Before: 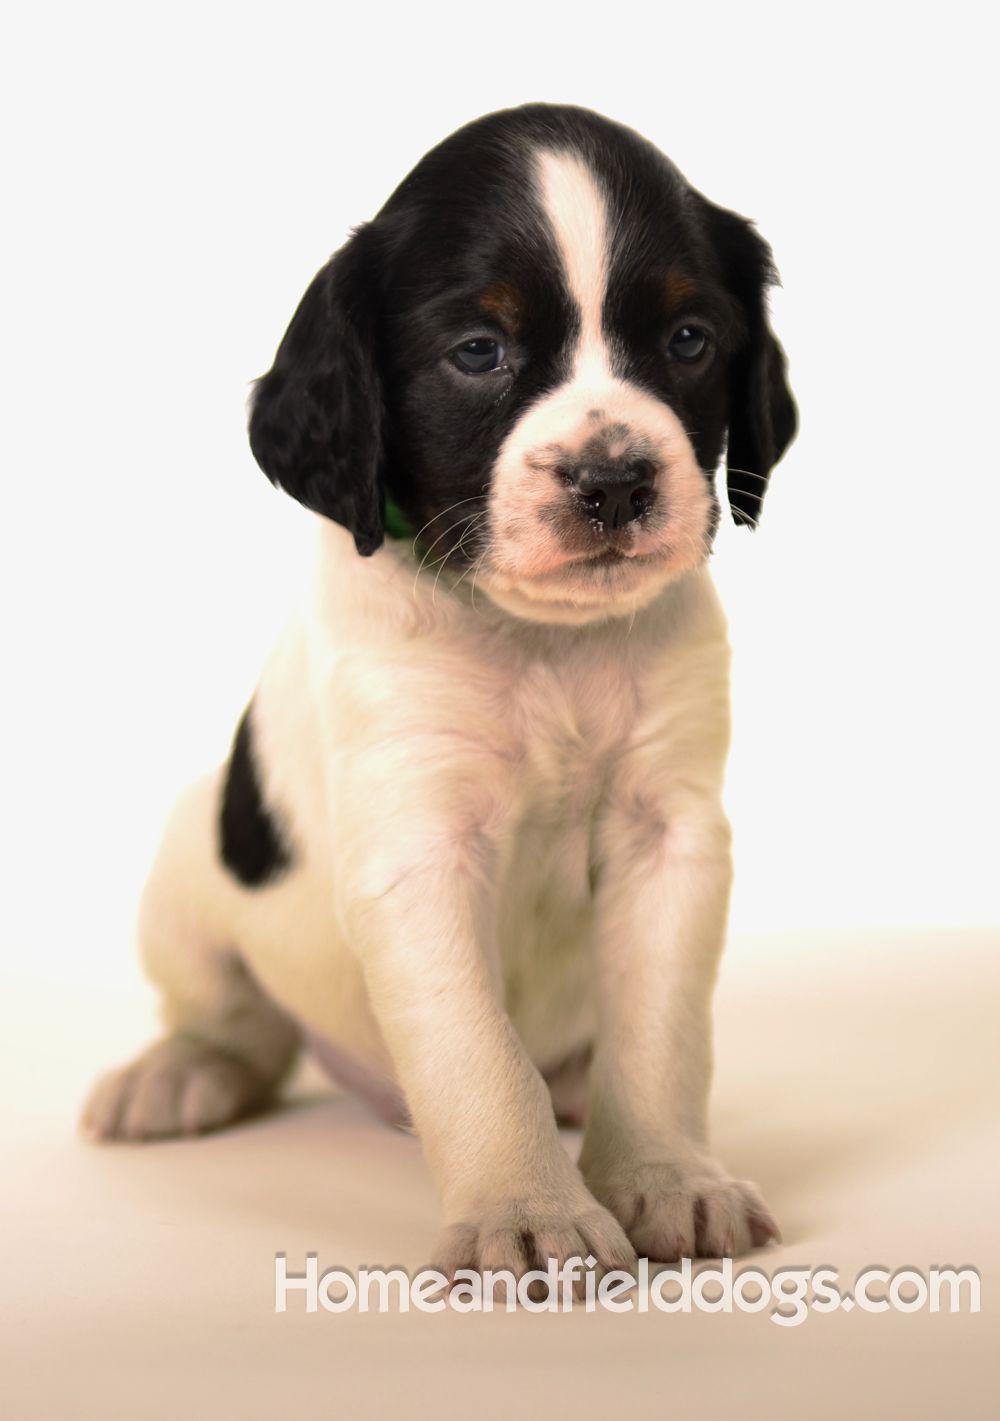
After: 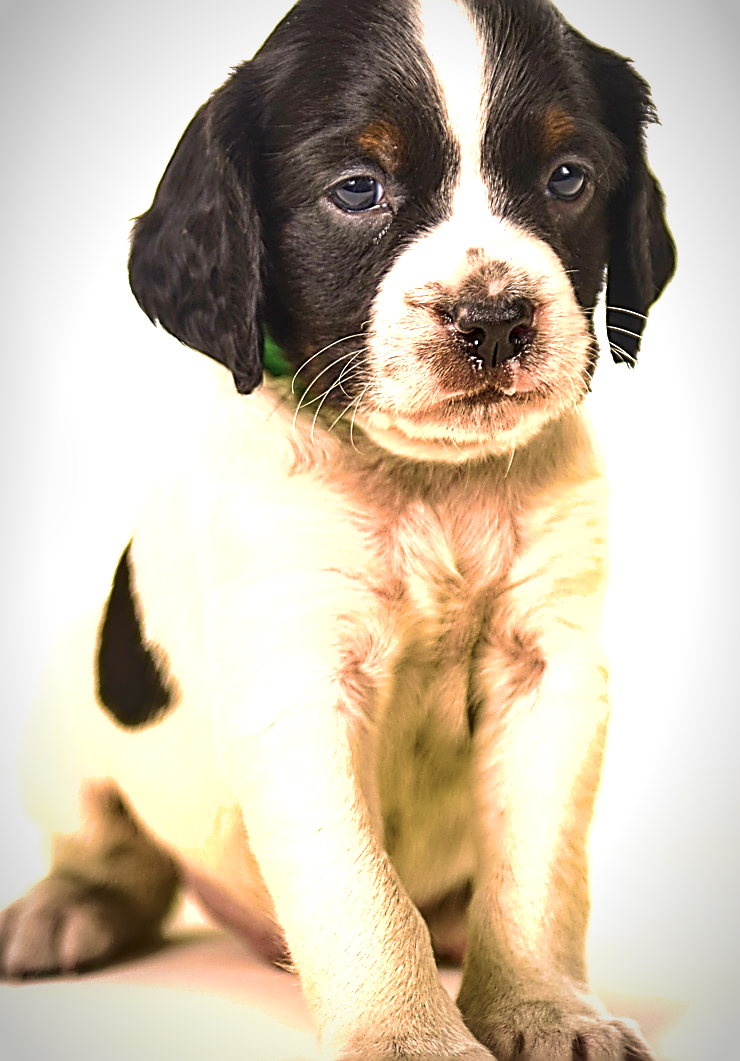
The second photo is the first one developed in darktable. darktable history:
local contrast: detail 130%
sharpen: amount 1.998
crop and rotate: left 12.177%, top 11.427%, right 13.792%, bottom 13.853%
exposure: exposure 1 EV, compensate highlight preservation false
vignetting: fall-off start 87.14%, automatic ratio true
shadows and highlights: shadows 48.99, highlights -42.41, soften with gaussian
velvia: strength 66.81%, mid-tones bias 0.971
